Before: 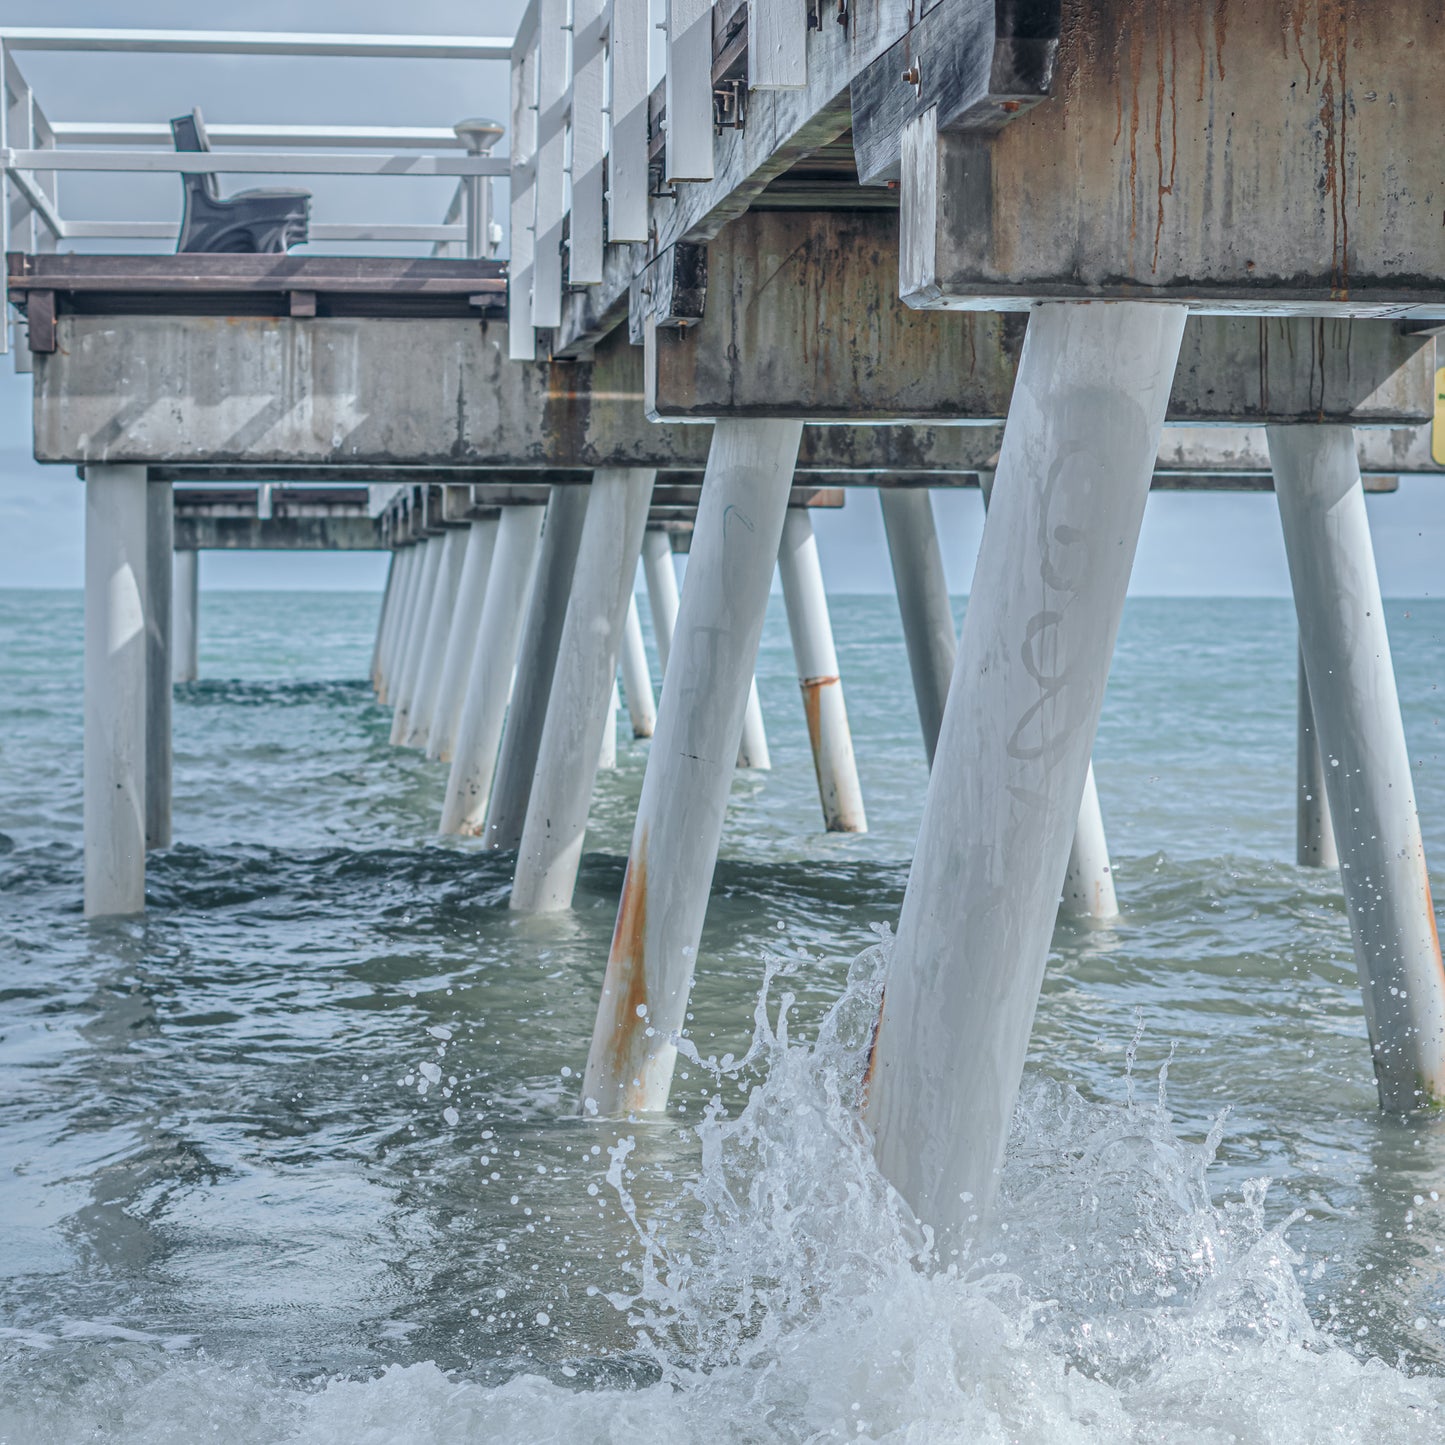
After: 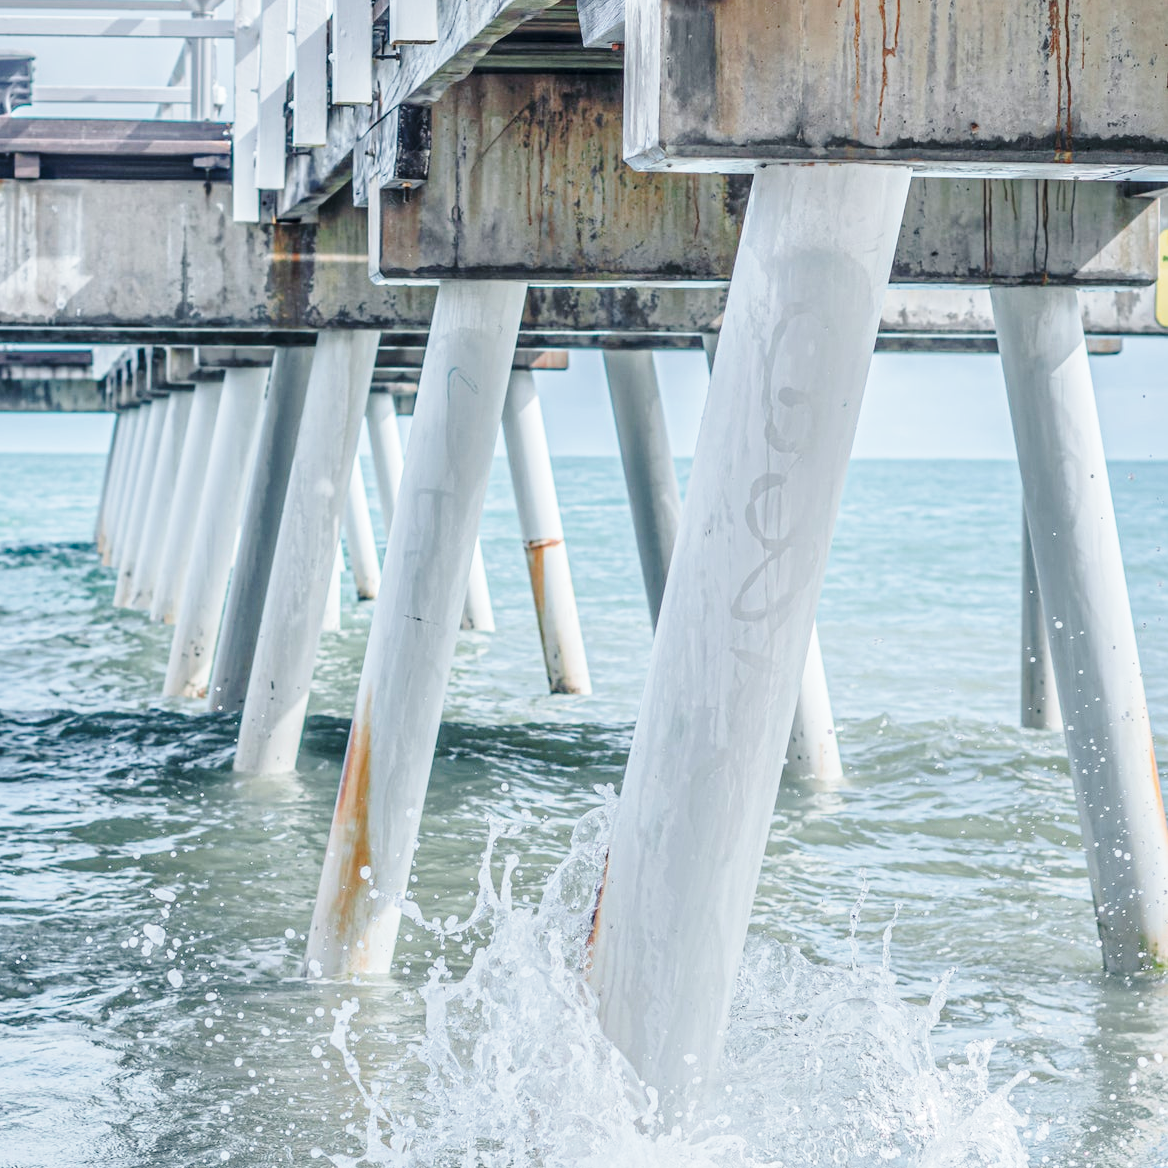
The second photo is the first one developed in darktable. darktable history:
crop: left 19.159%, top 9.58%, bottom 9.58%
exposure: black level correction 0.001, compensate highlight preservation false
base curve: curves: ch0 [(0, 0) (0.028, 0.03) (0.121, 0.232) (0.46, 0.748) (0.859, 0.968) (1, 1)], preserve colors none
